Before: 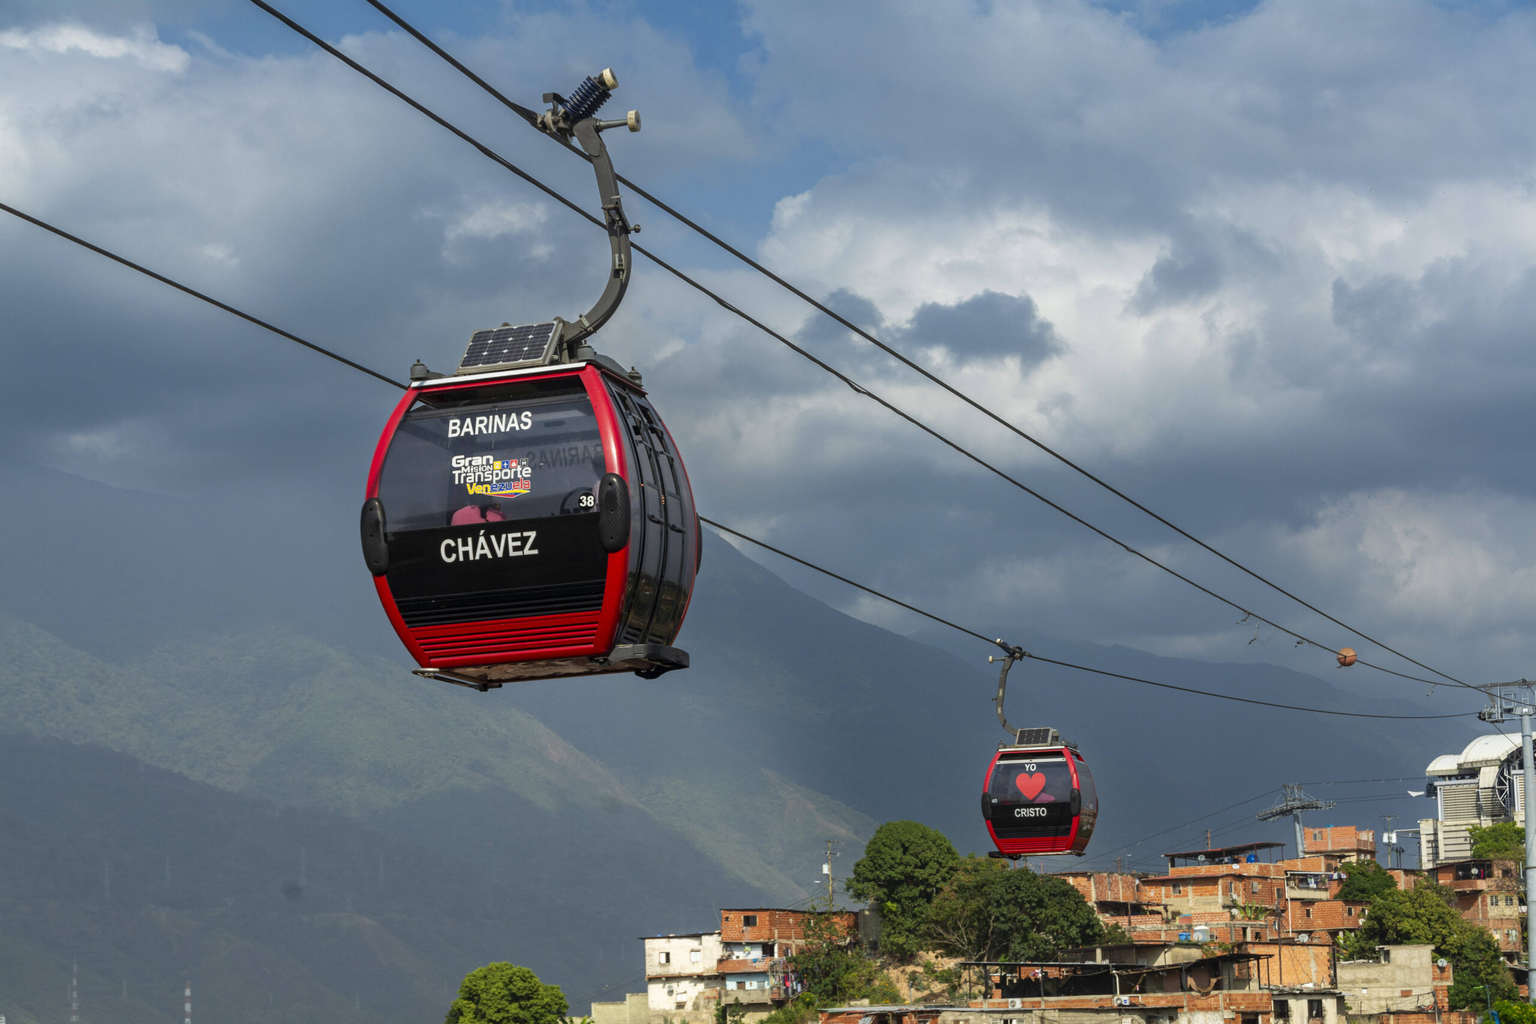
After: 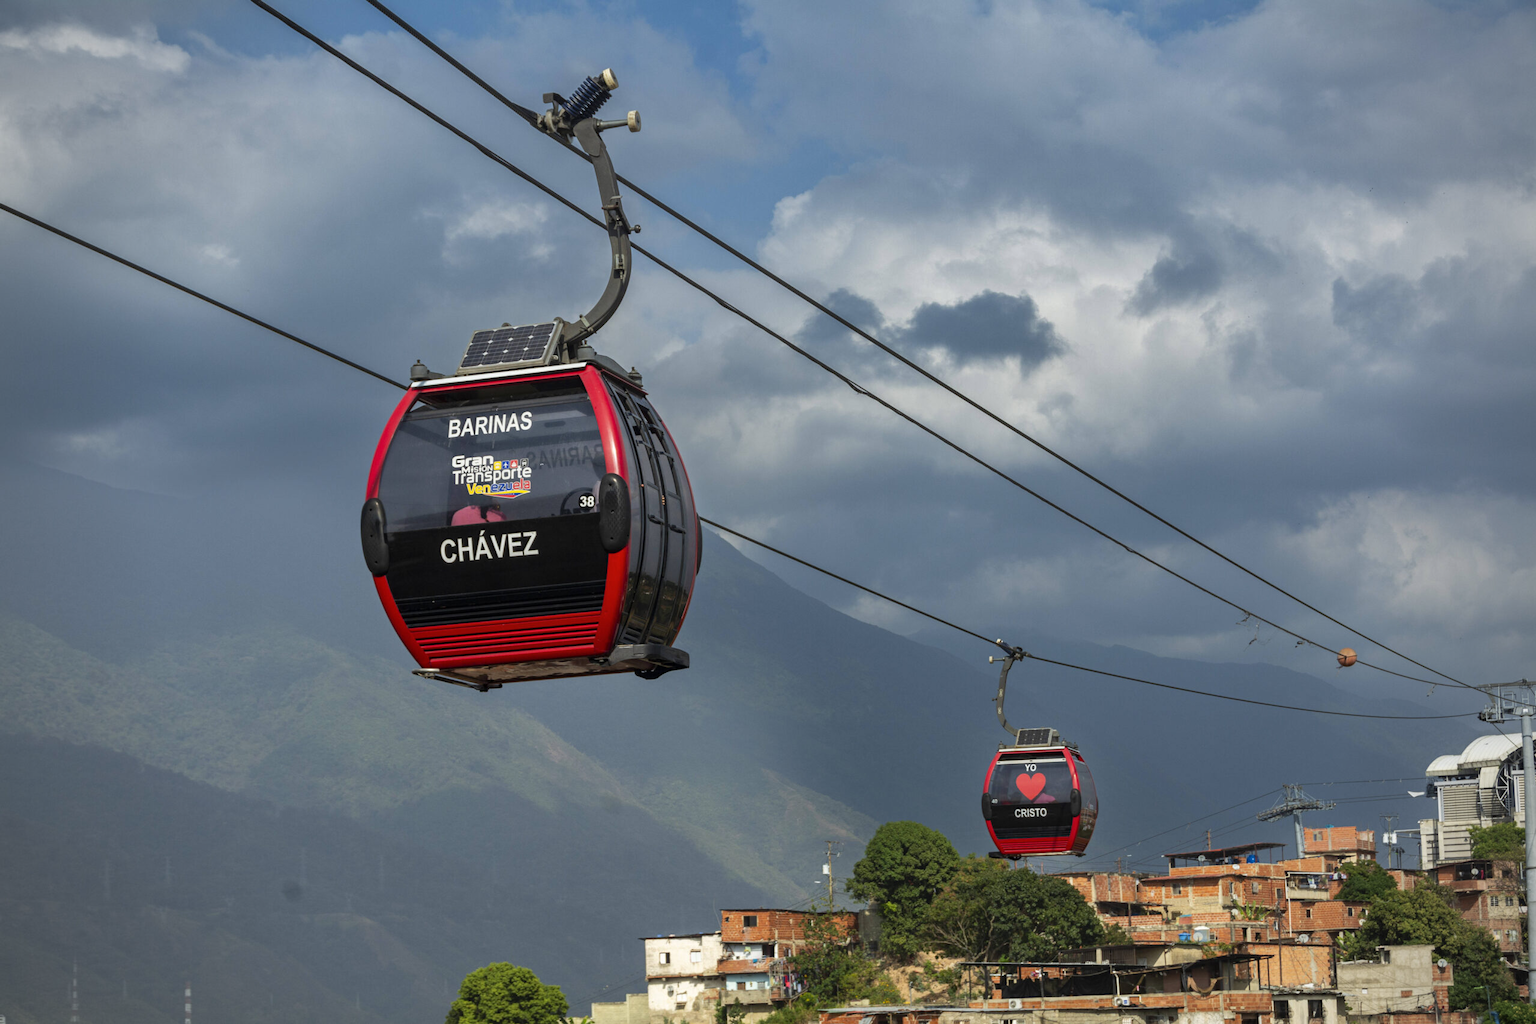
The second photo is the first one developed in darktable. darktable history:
vignetting: fall-off radius 60.91%
shadows and highlights: radius 107.63, shadows 24.07, highlights -59.55, low approximation 0.01, soften with gaussian
